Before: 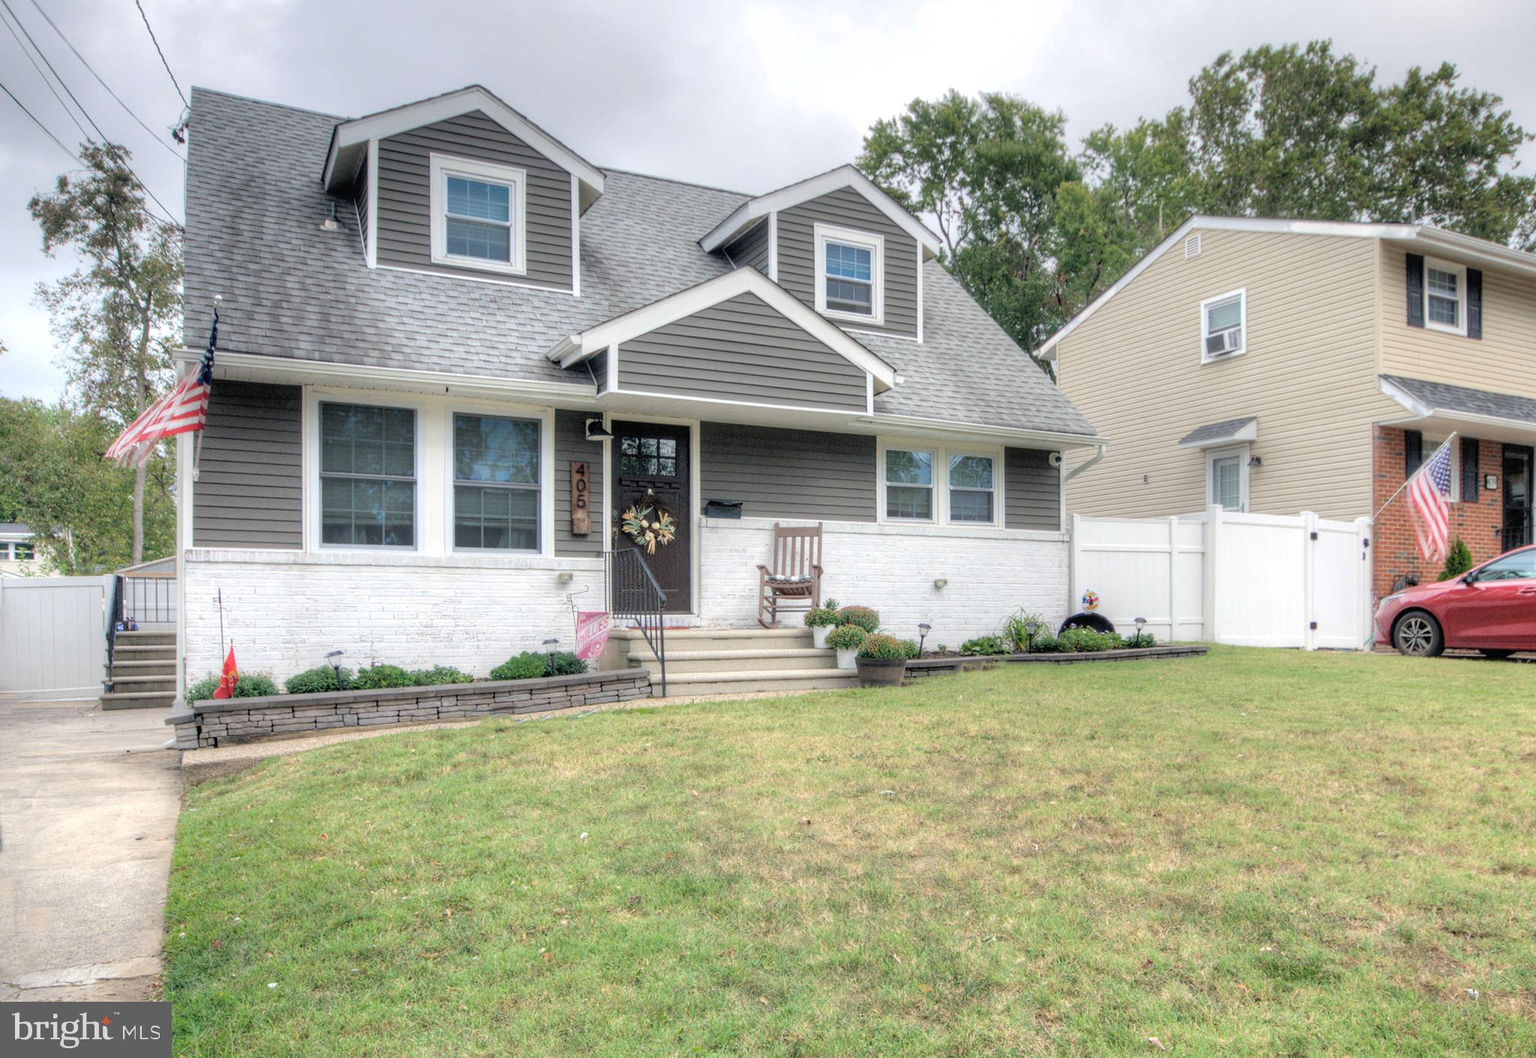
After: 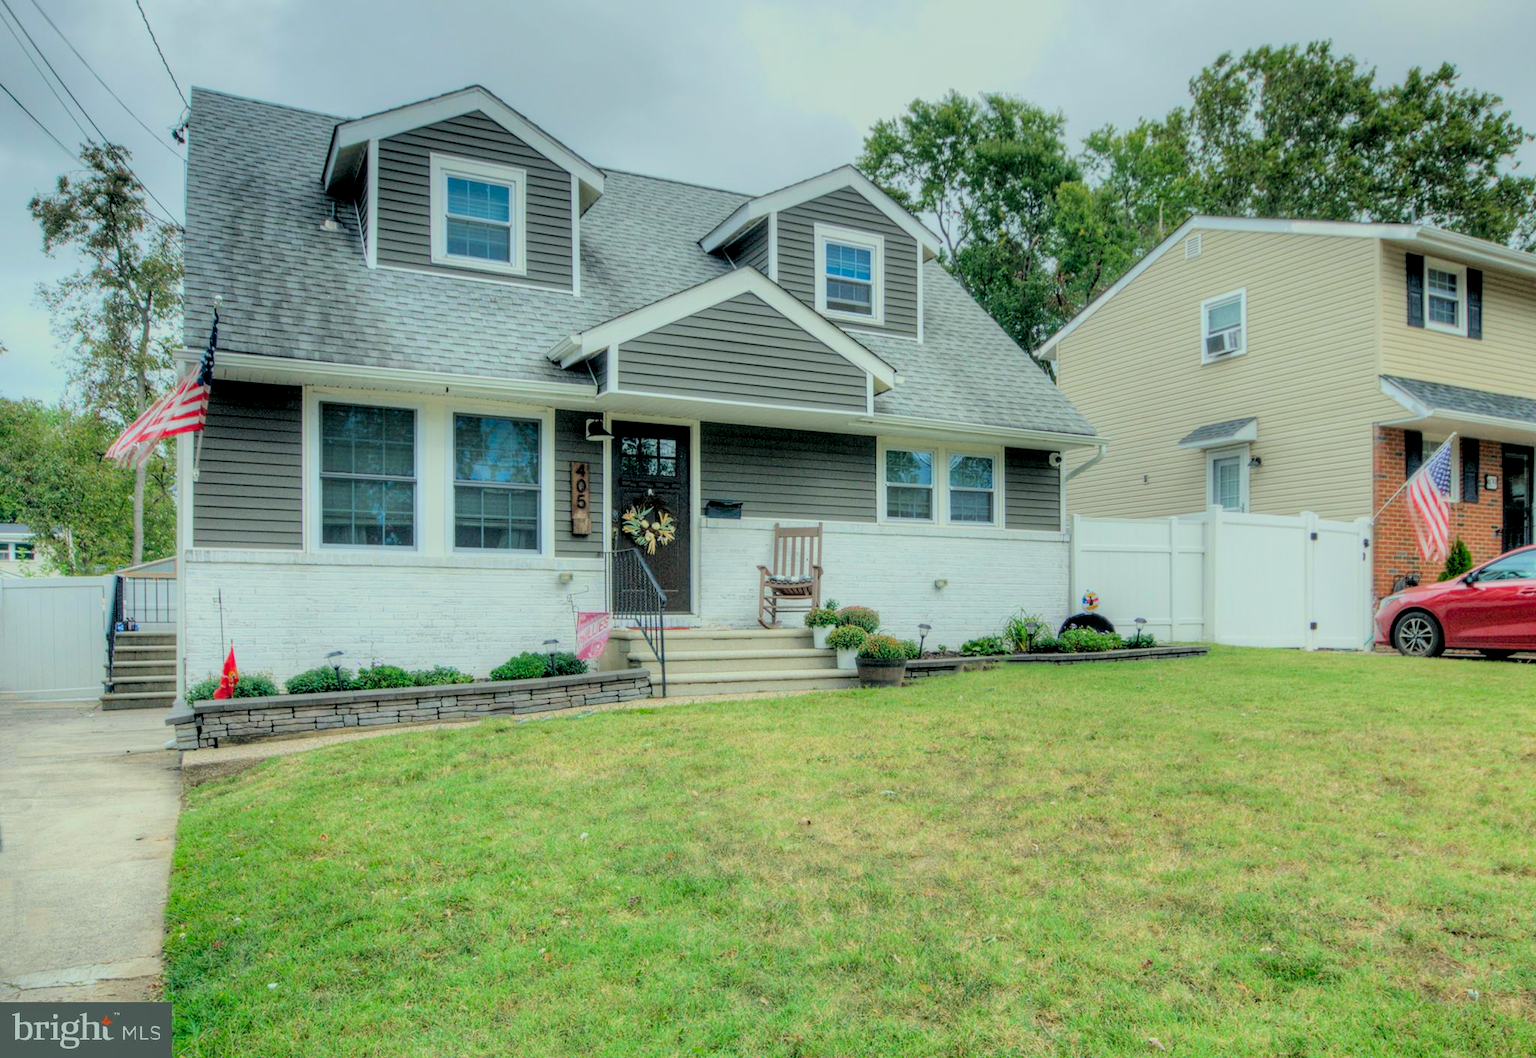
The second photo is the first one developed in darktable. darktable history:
filmic rgb: black relative exposure -7.15 EV, white relative exposure 5.36 EV, hardness 3.02, color science v6 (2022)
local contrast: detail 130%
color correction: highlights a* -7.33, highlights b* 1.26, shadows a* -3.55, saturation 1.4
